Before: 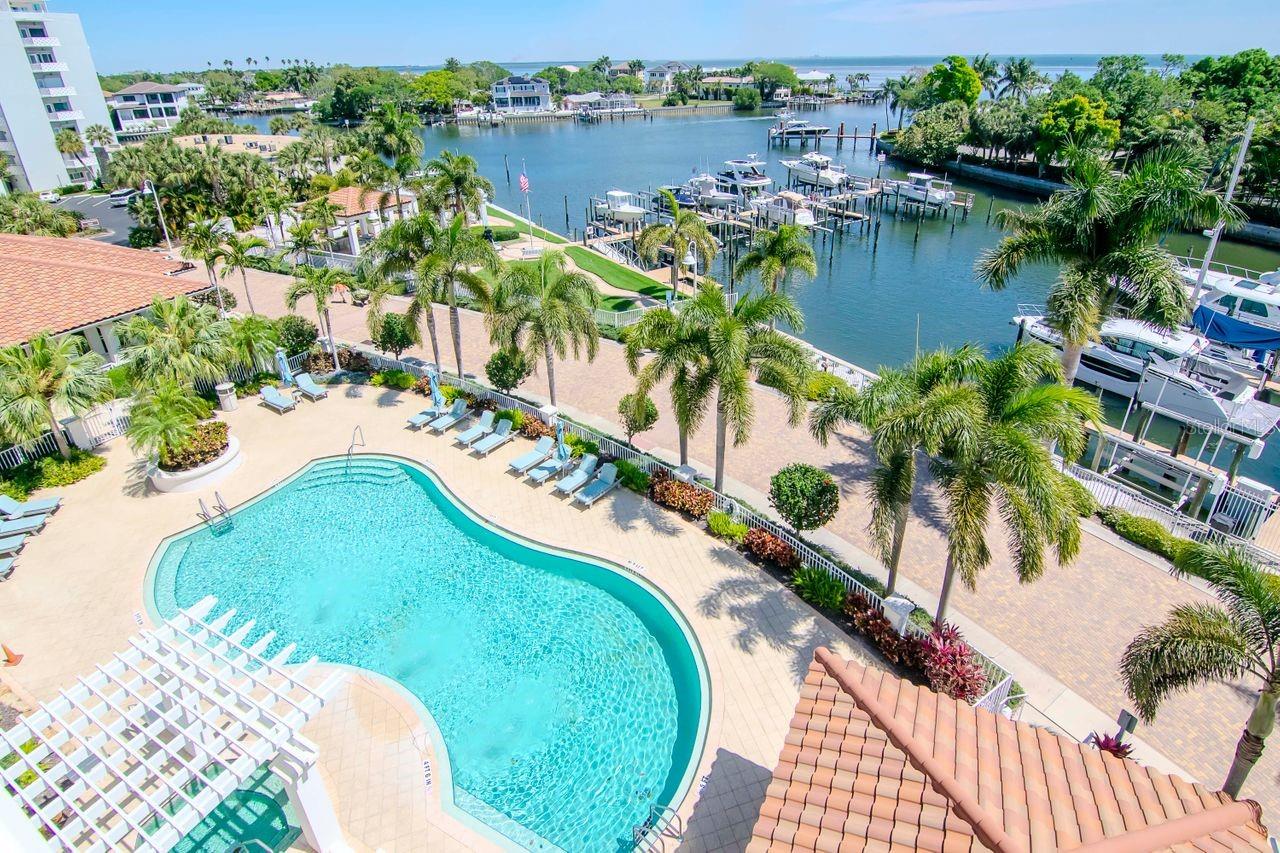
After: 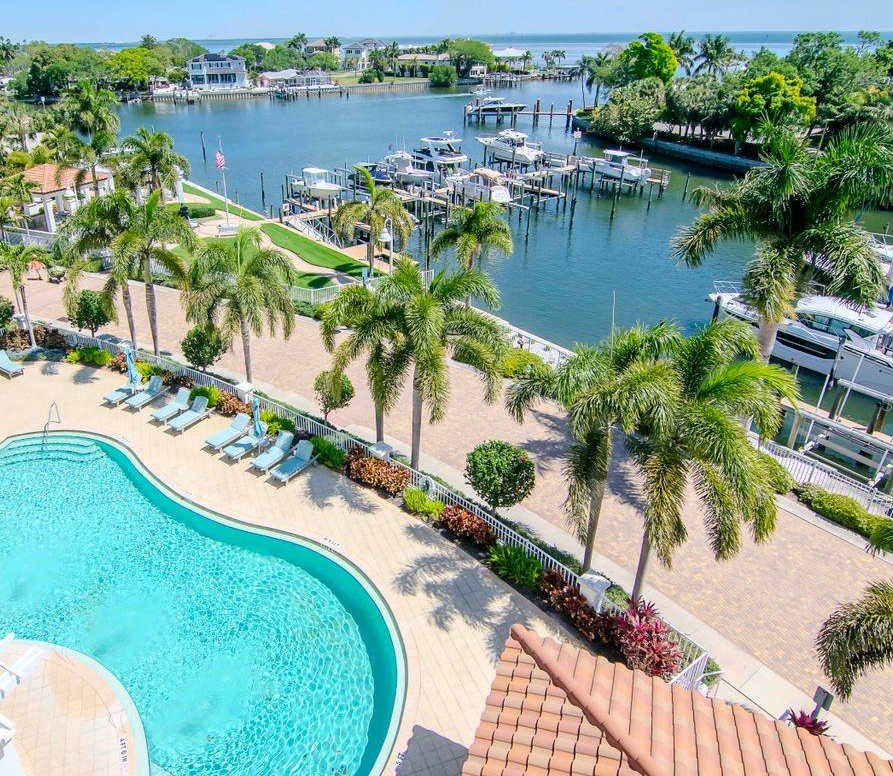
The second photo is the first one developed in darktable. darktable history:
crop and rotate: left 23.8%, top 2.864%, right 6.428%, bottom 6.071%
